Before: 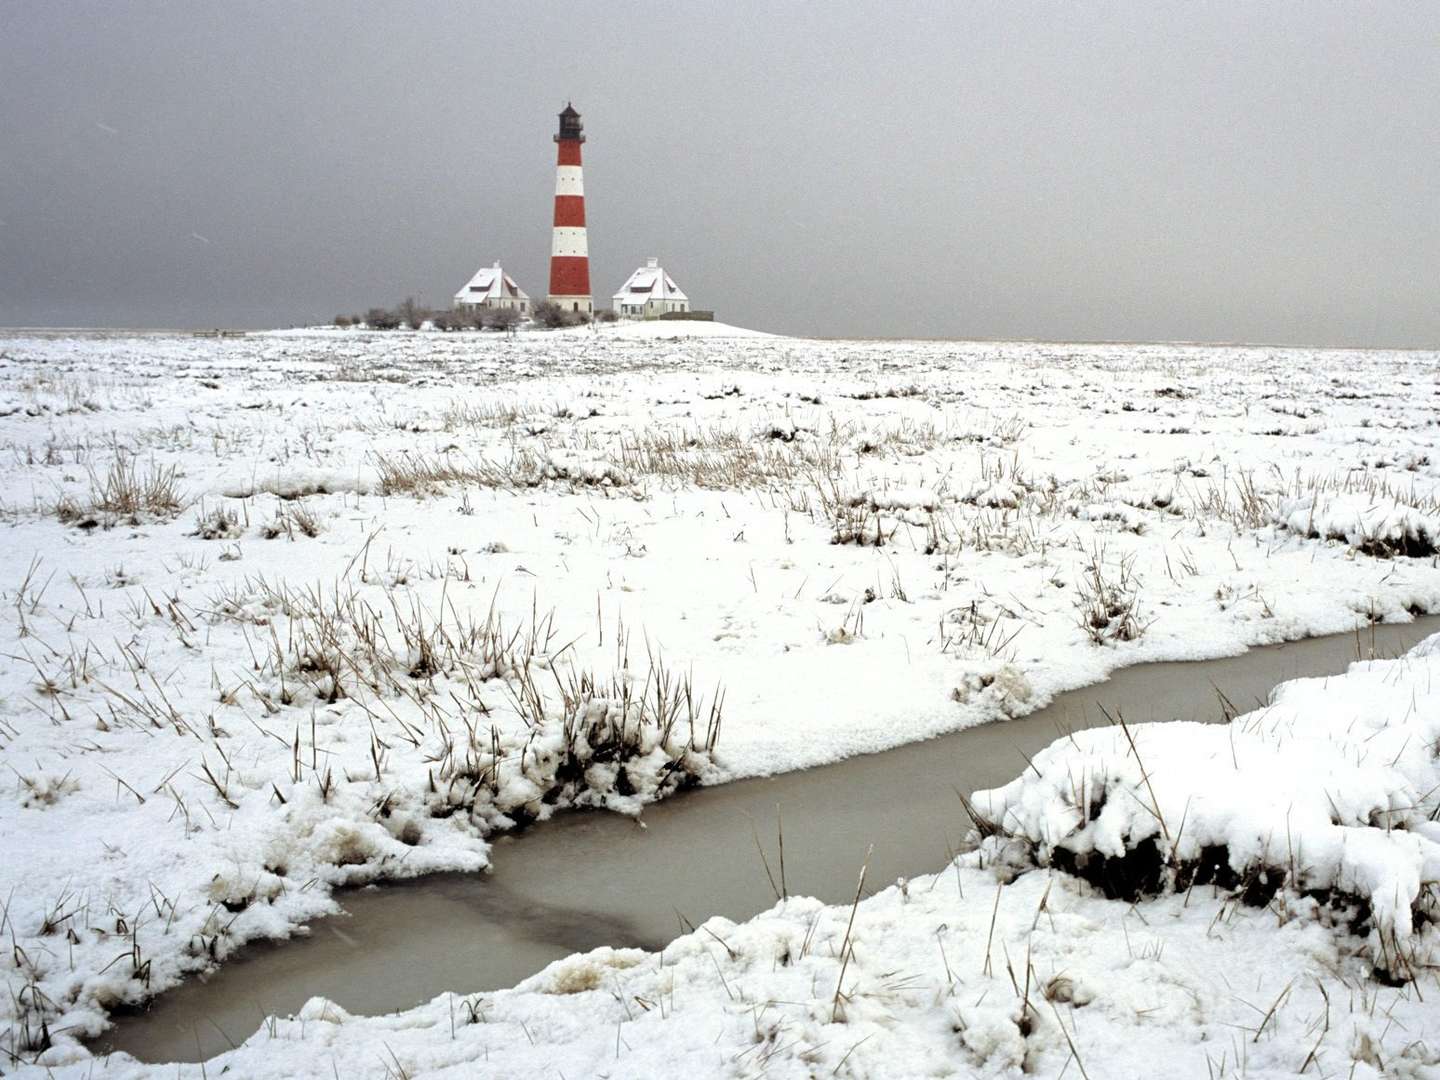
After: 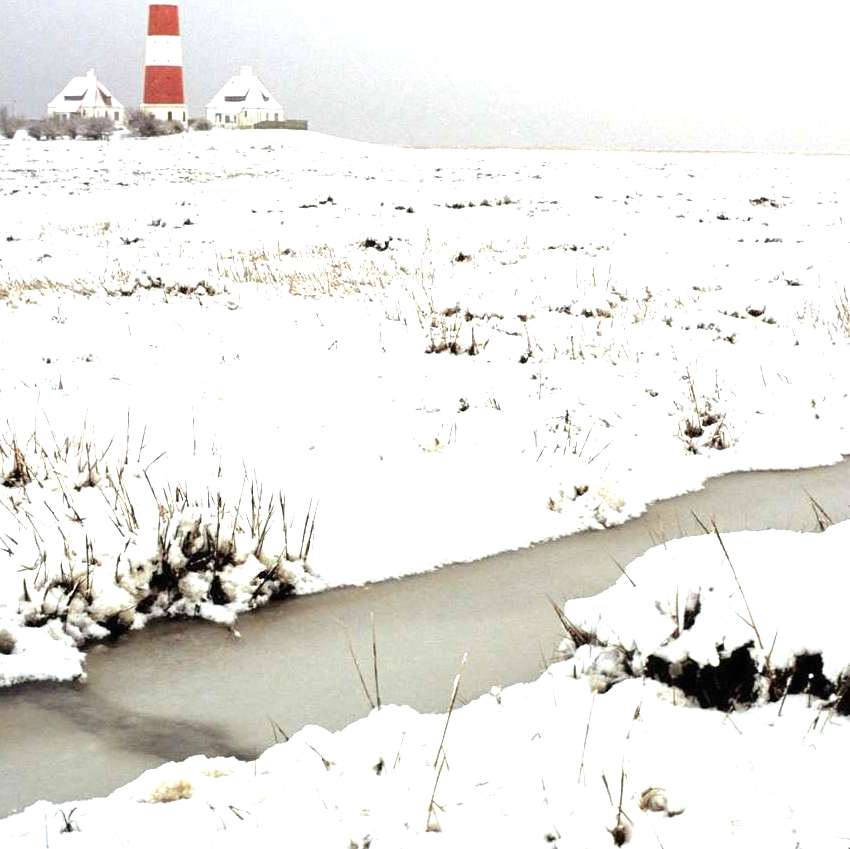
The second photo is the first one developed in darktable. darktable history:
crop and rotate: left 28.256%, top 17.734%, right 12.656%, bottom 3.573%
exposure: black level correction 0, exposure 1.1 EV, compensate exposure bias true, compensate highlight preservation false
